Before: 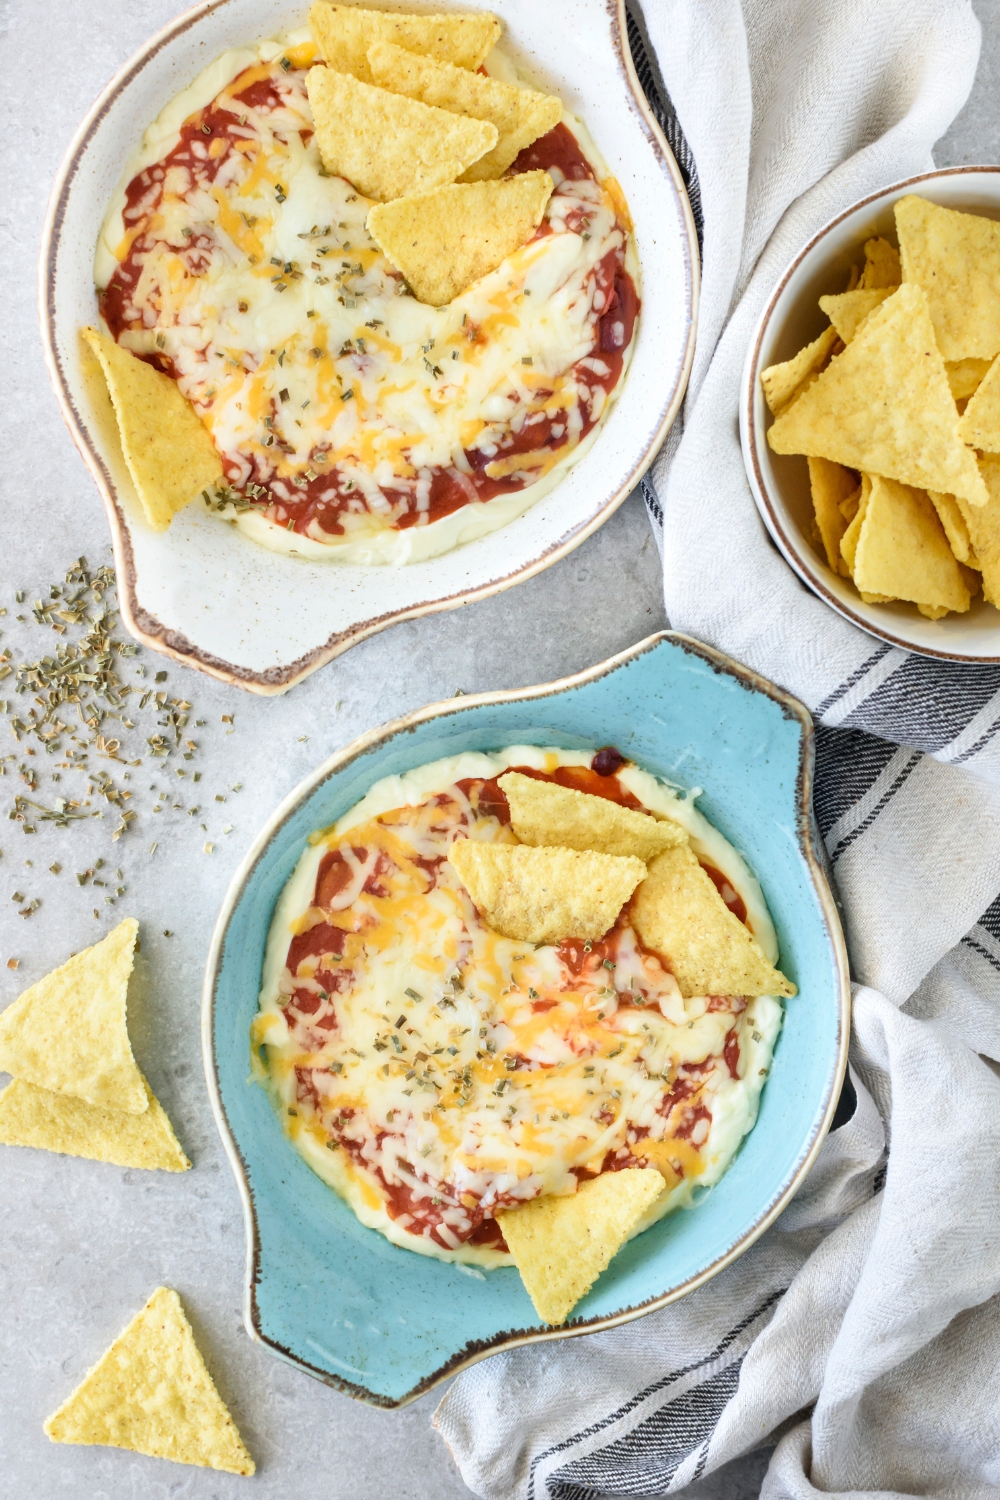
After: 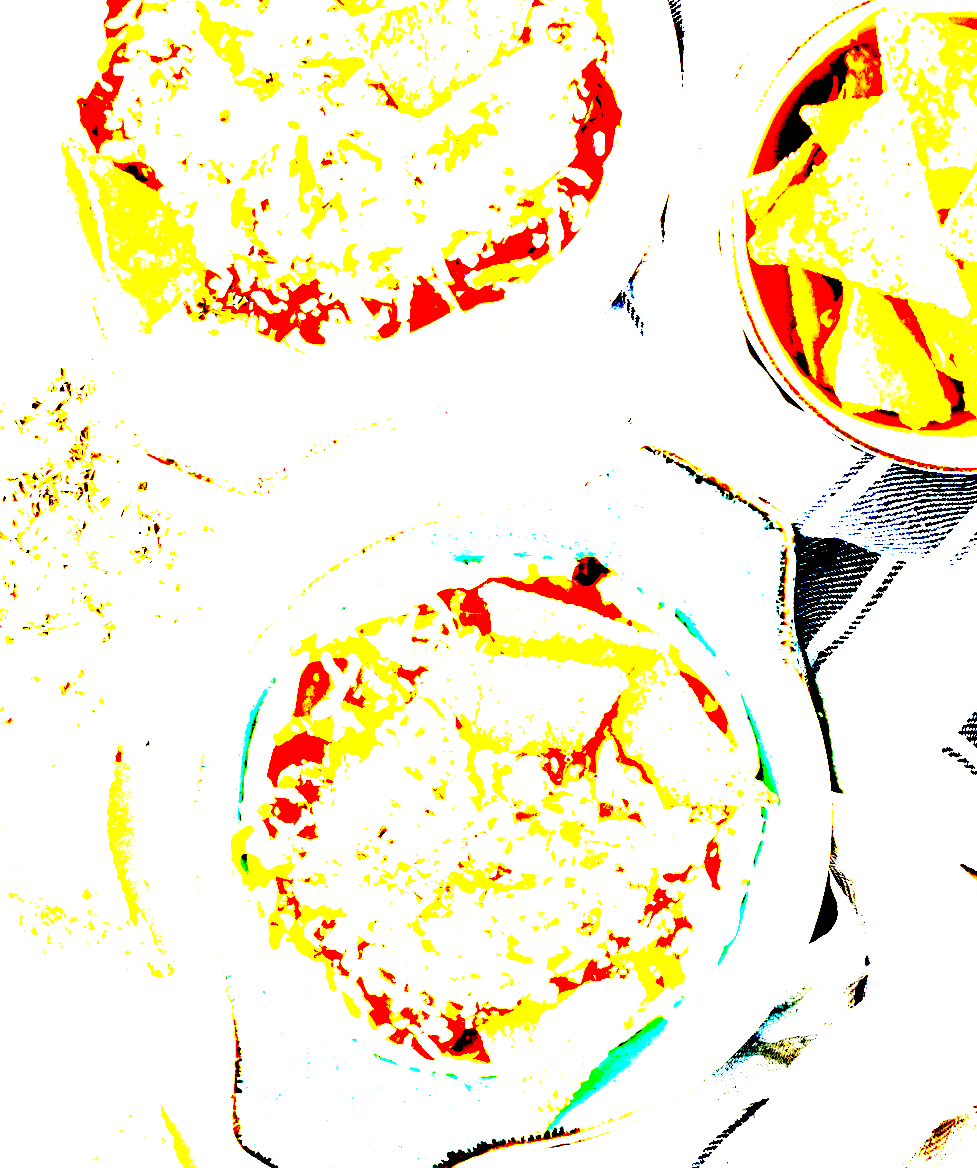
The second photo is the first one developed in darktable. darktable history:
crop and rotate: left 1.965%, top 12.684%, right 0.258%, bottom 9.385%
exposure: black level correction 0.1, exposure 2.958 EV, compensate highlight preservation false
